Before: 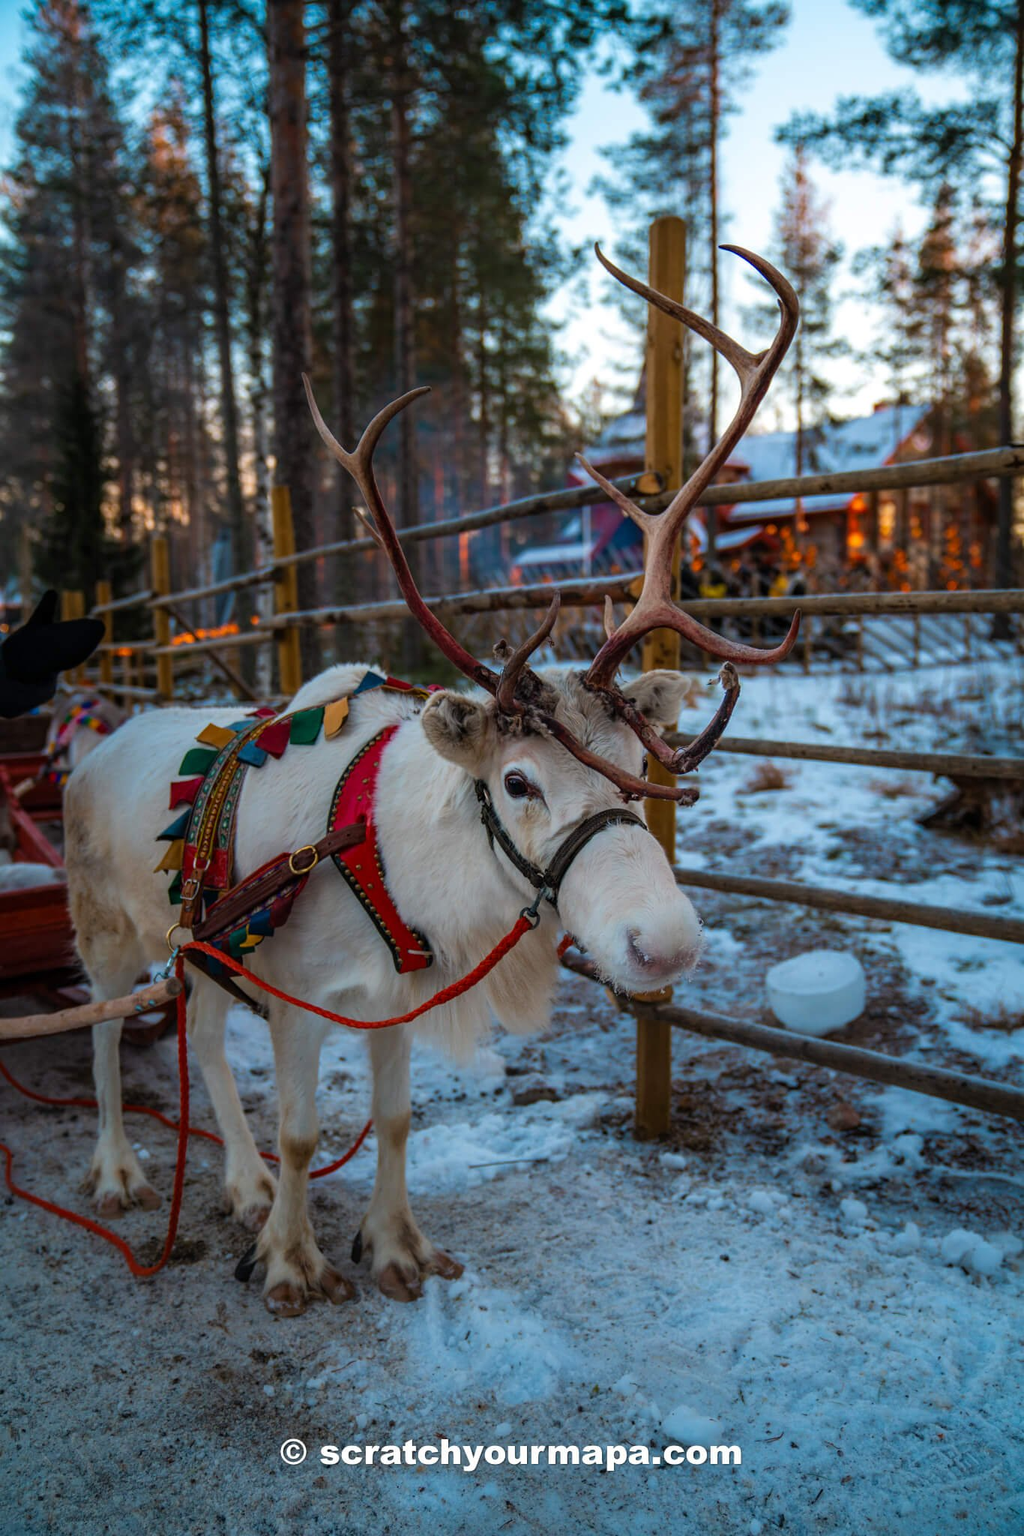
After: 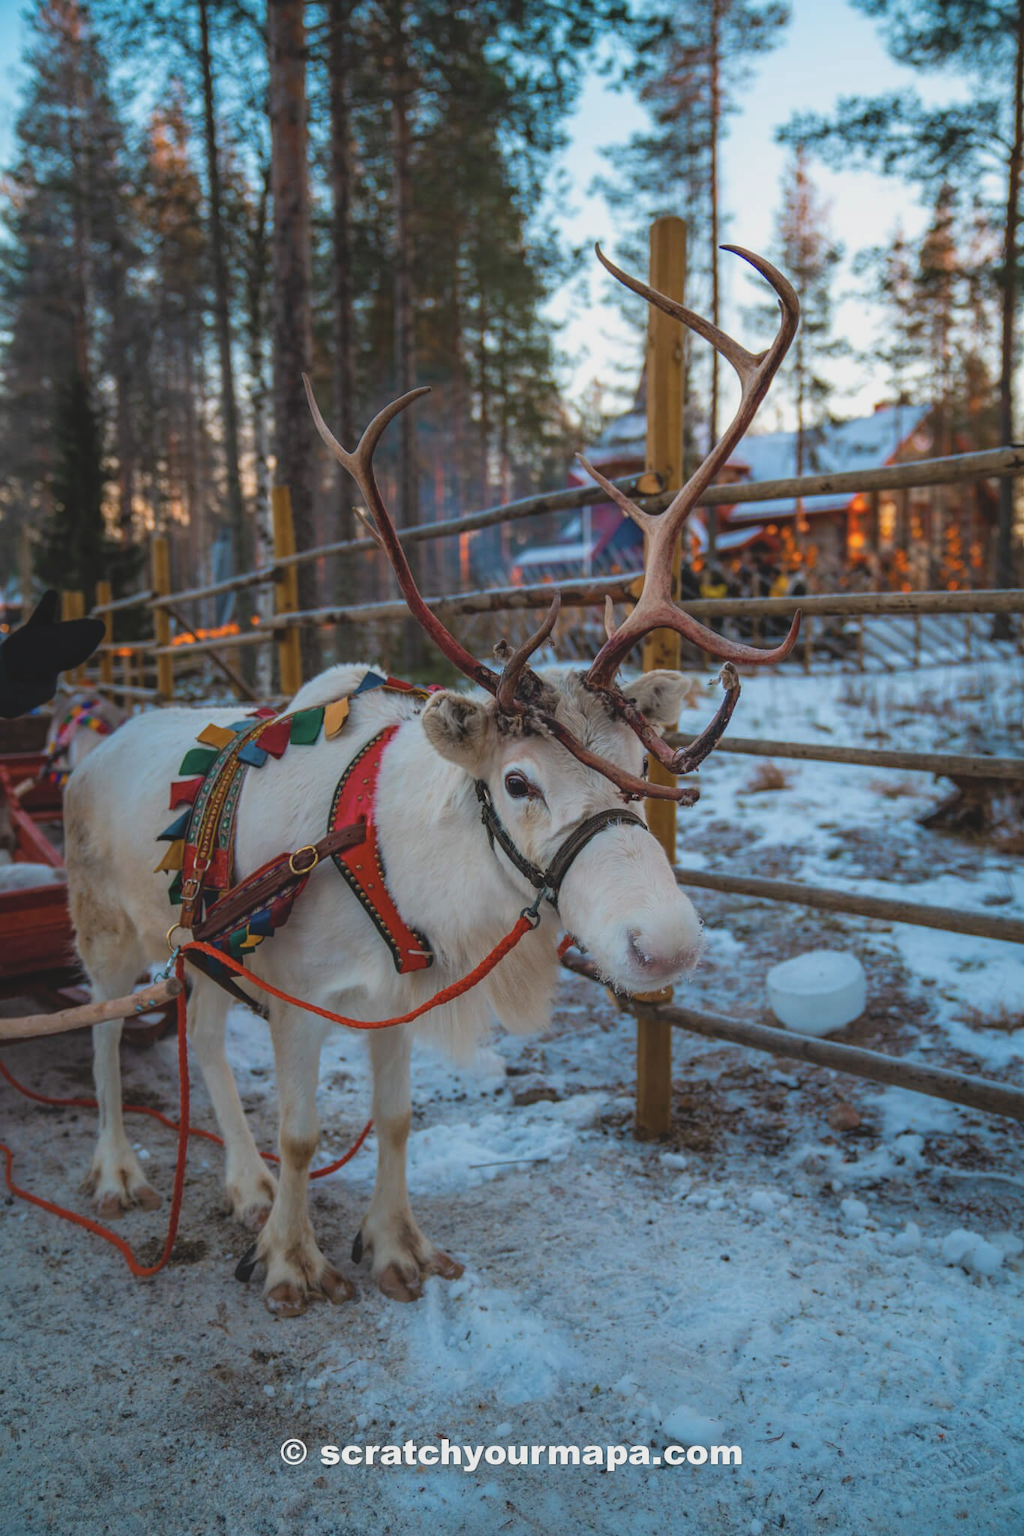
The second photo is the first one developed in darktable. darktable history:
contrast brightness saturation: contrast -0.161, brightness 0.054, saturation -0.125
